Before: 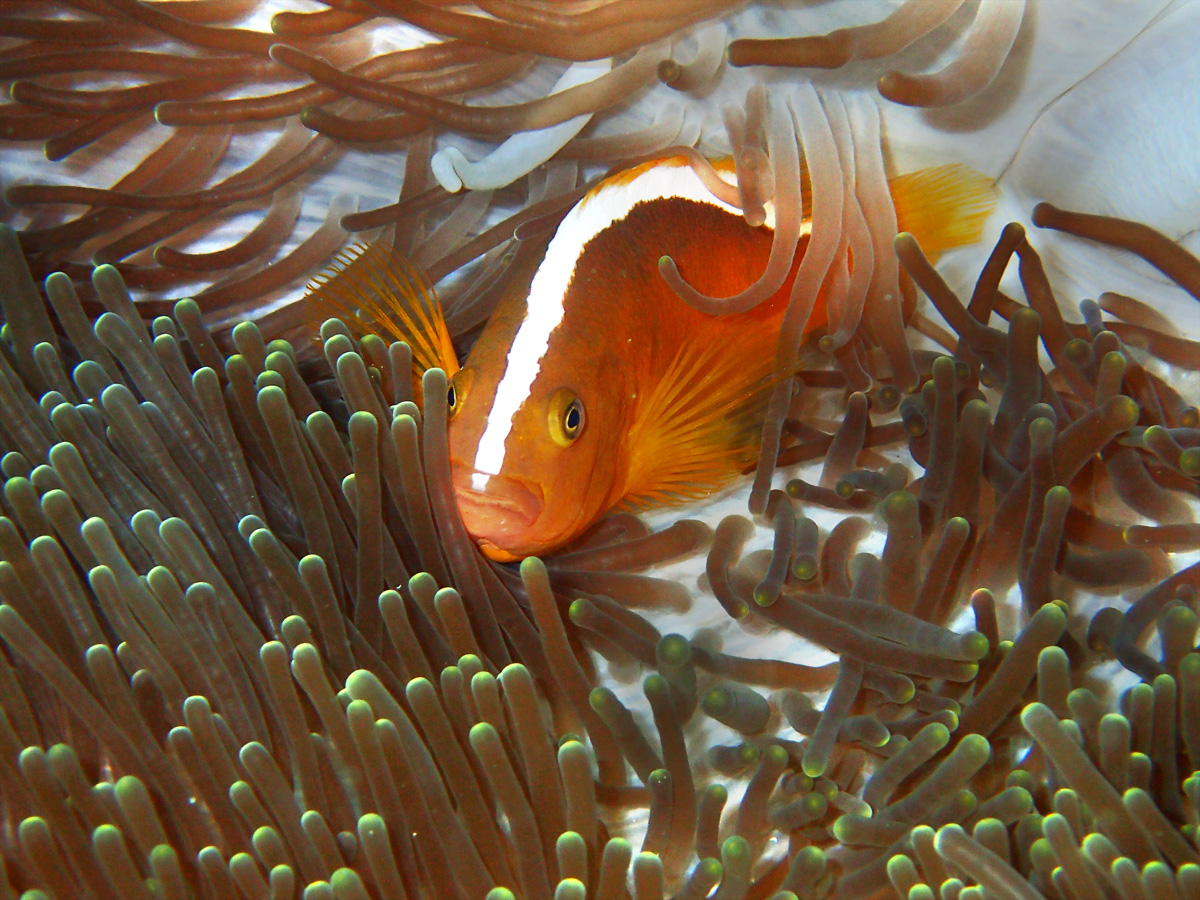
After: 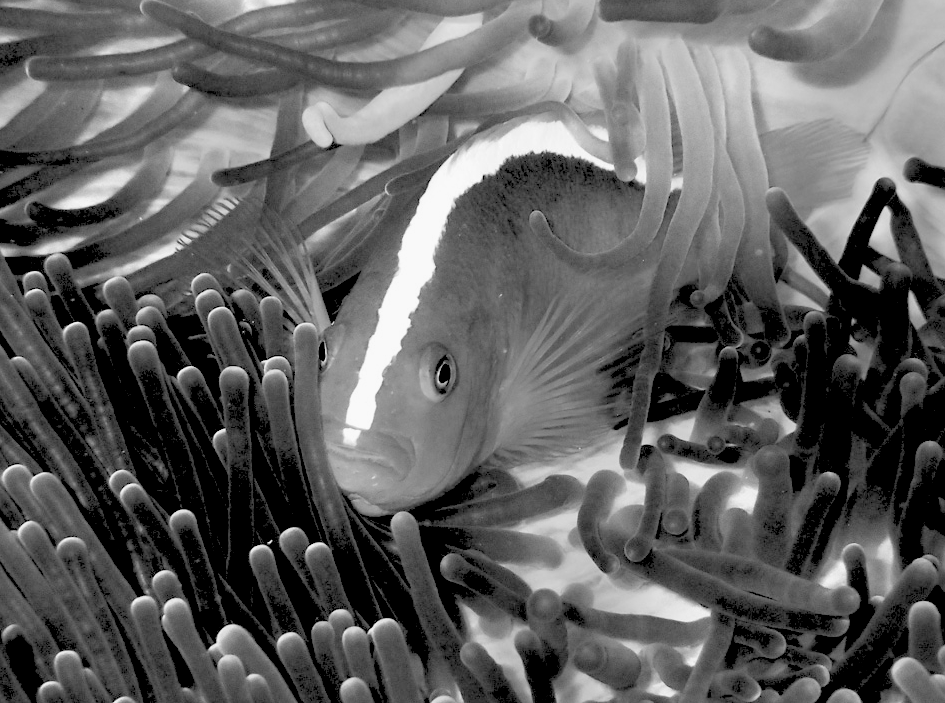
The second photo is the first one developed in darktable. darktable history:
rgb levels: levels [[0.027, 0.429, 0.996], [0, 0.5, 1], [0, 0.5, 1]]
color calibration: output gray [0.18, 0.41, 0.41, 0], gray › normalize channels true, illuminant same as pipeline (D50), adaptation XYZ, x 0.346, y 0.359, gamut compression 0
exposure: black level correction 0.005, exposure 0.001 EV, compensate highlight preservation false
crop and rotate: left 10.77%, top 5.1%, right 10.41%, bottom 16.76%
